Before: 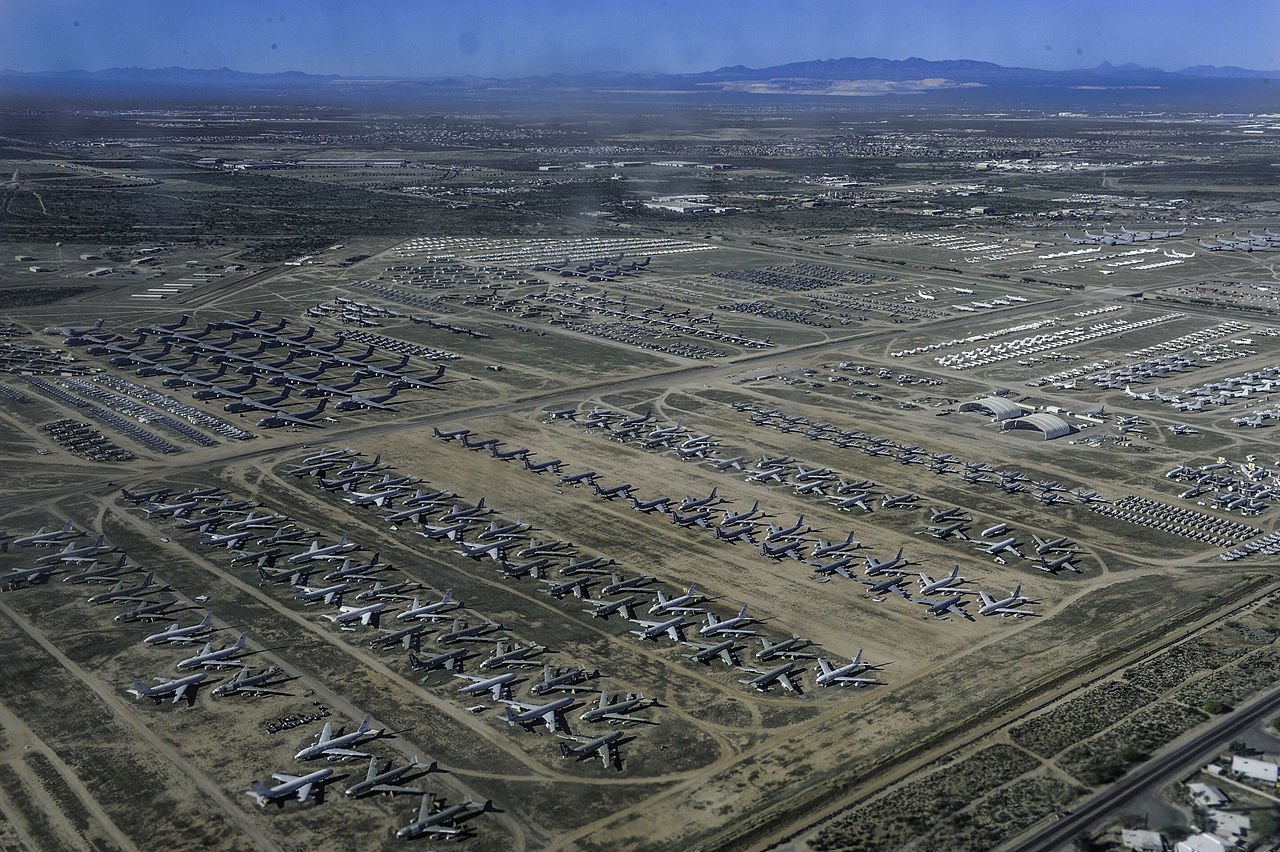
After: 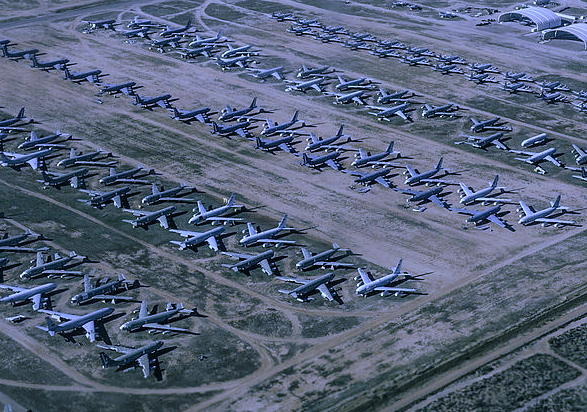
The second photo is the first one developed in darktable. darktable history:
color balance rgb: shadows lift › chroma 11.71%, shadows lift › hue 133.46°, highlights gain › chroma 4%, highlights gain › hue 200.2°, perceptual saturation grading › global saturation 18.05%
color calibration: output R [1.107, -0.012, -0.003, 0], output B [0, 0, 1.308, 0], illuminant custom, x 0.389, y 0.387, temperature 3838.64 K
crop: left 35.976%, top 45.819%, right 18.162%, bottom 5.807%
